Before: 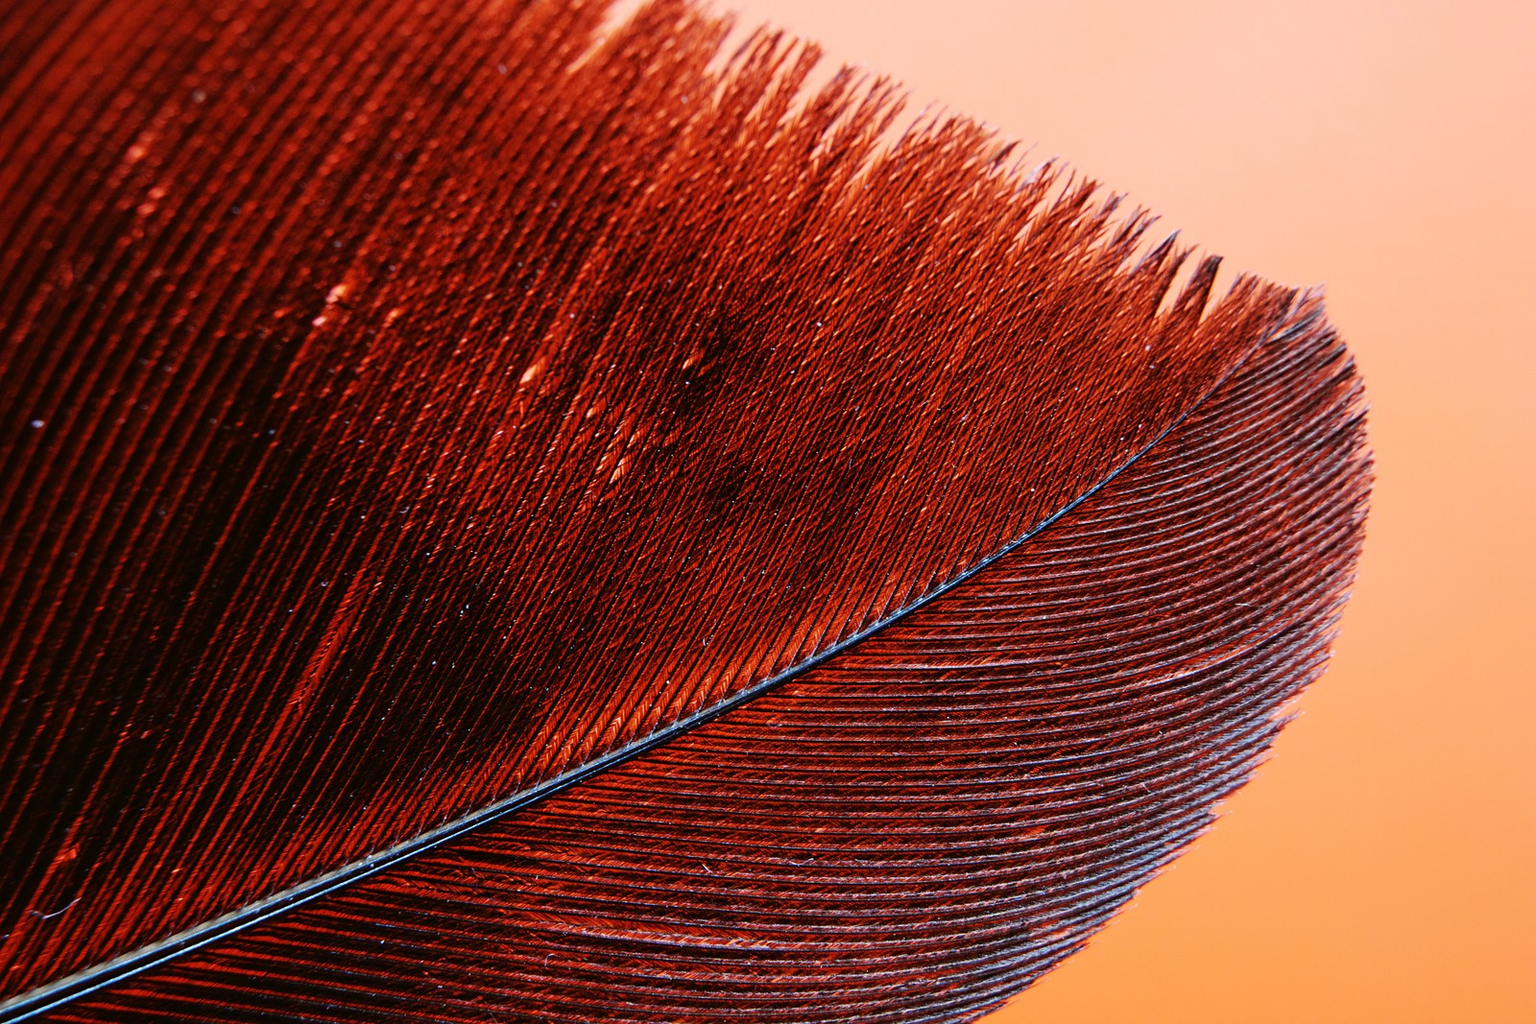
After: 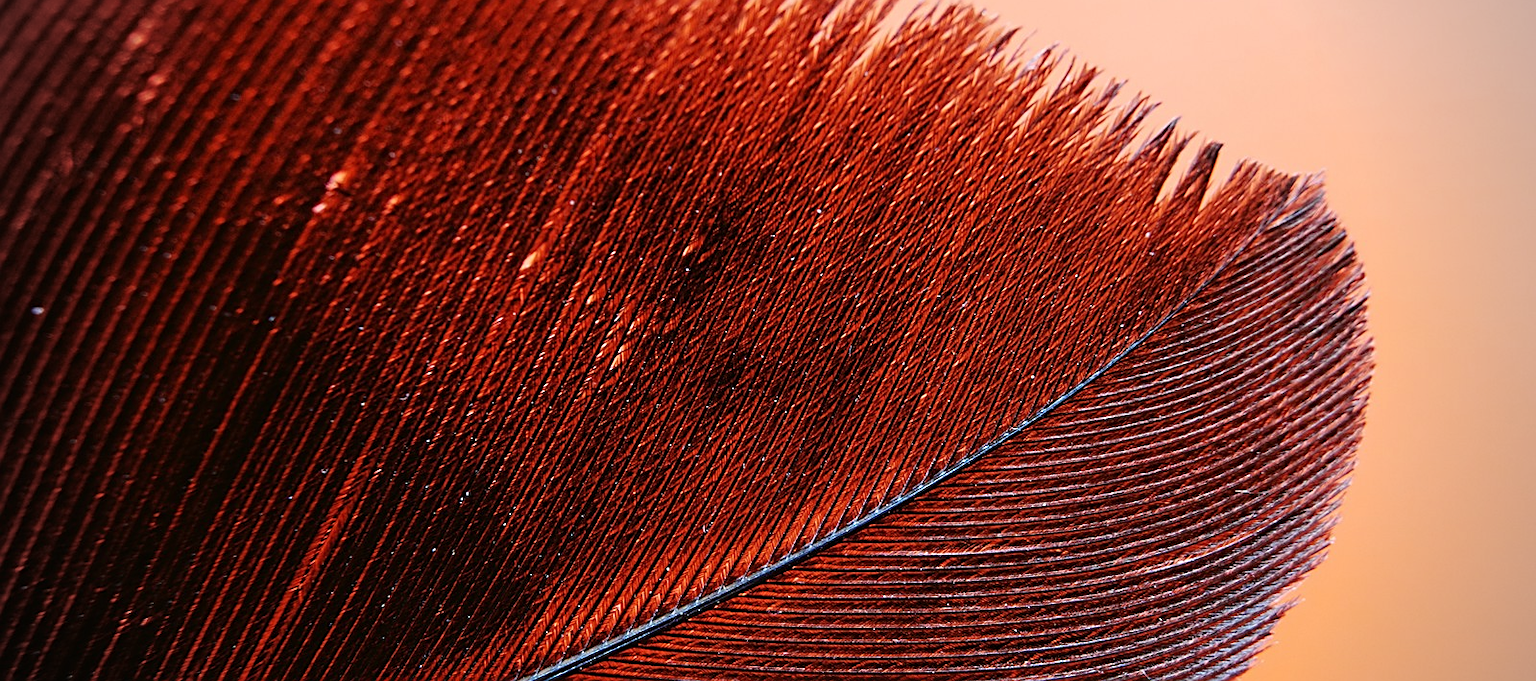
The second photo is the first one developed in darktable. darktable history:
crop: top 11.13%, bottom 22.261%
sharpen: on, module defaults
vignetting: brightness -0.449, saturation -0.69
